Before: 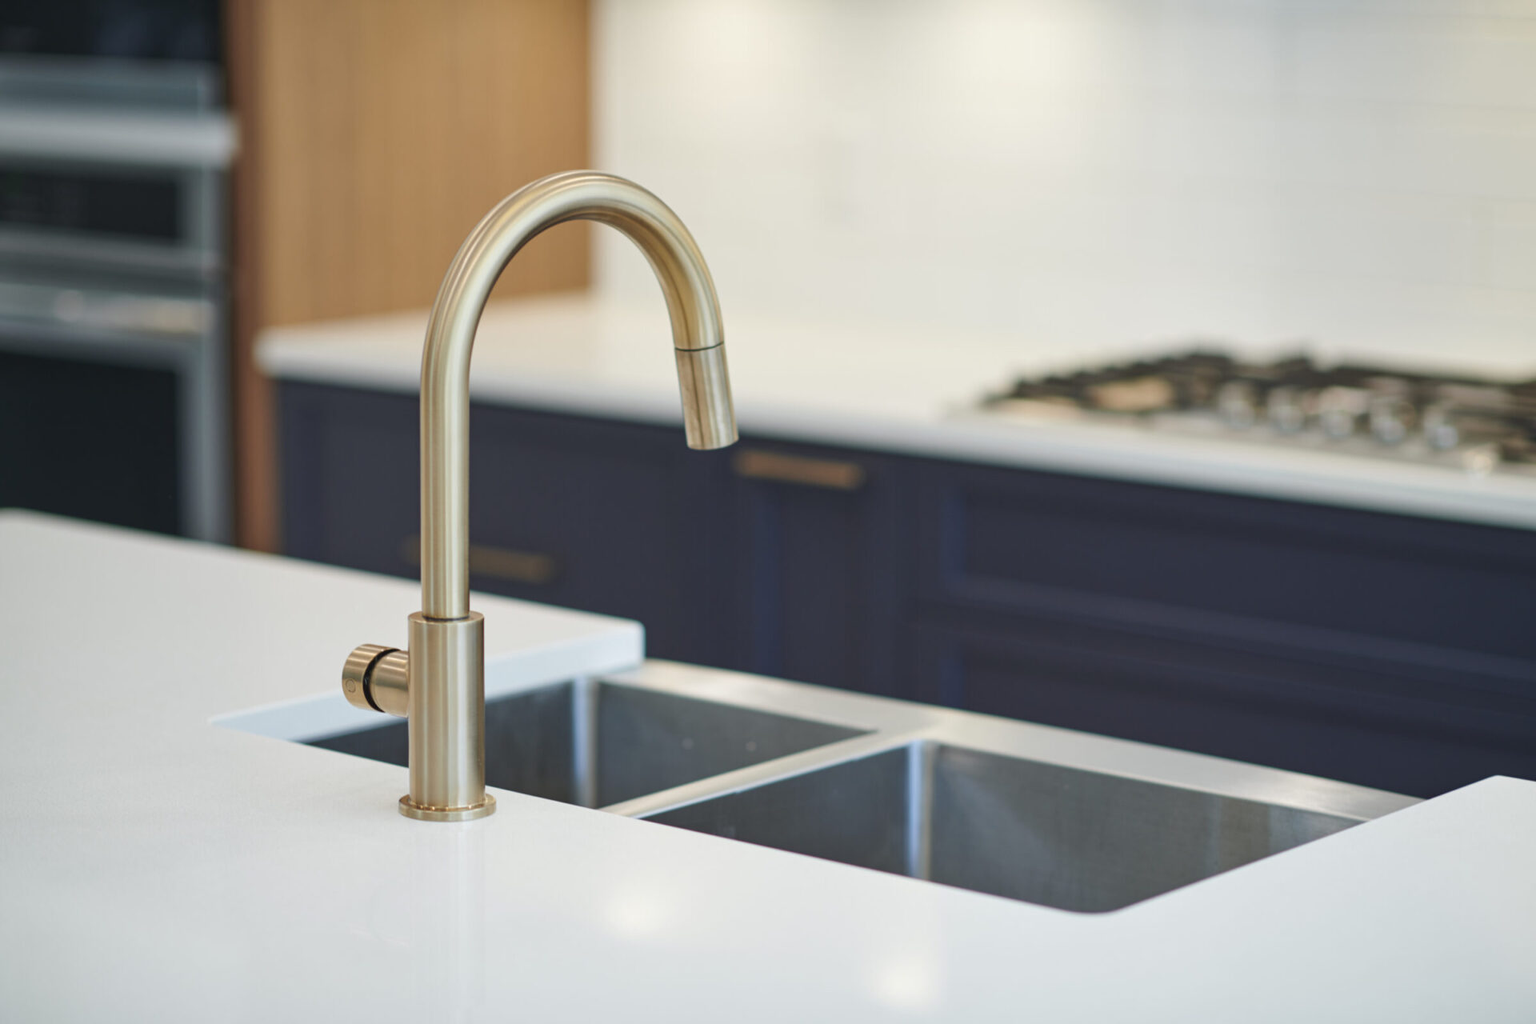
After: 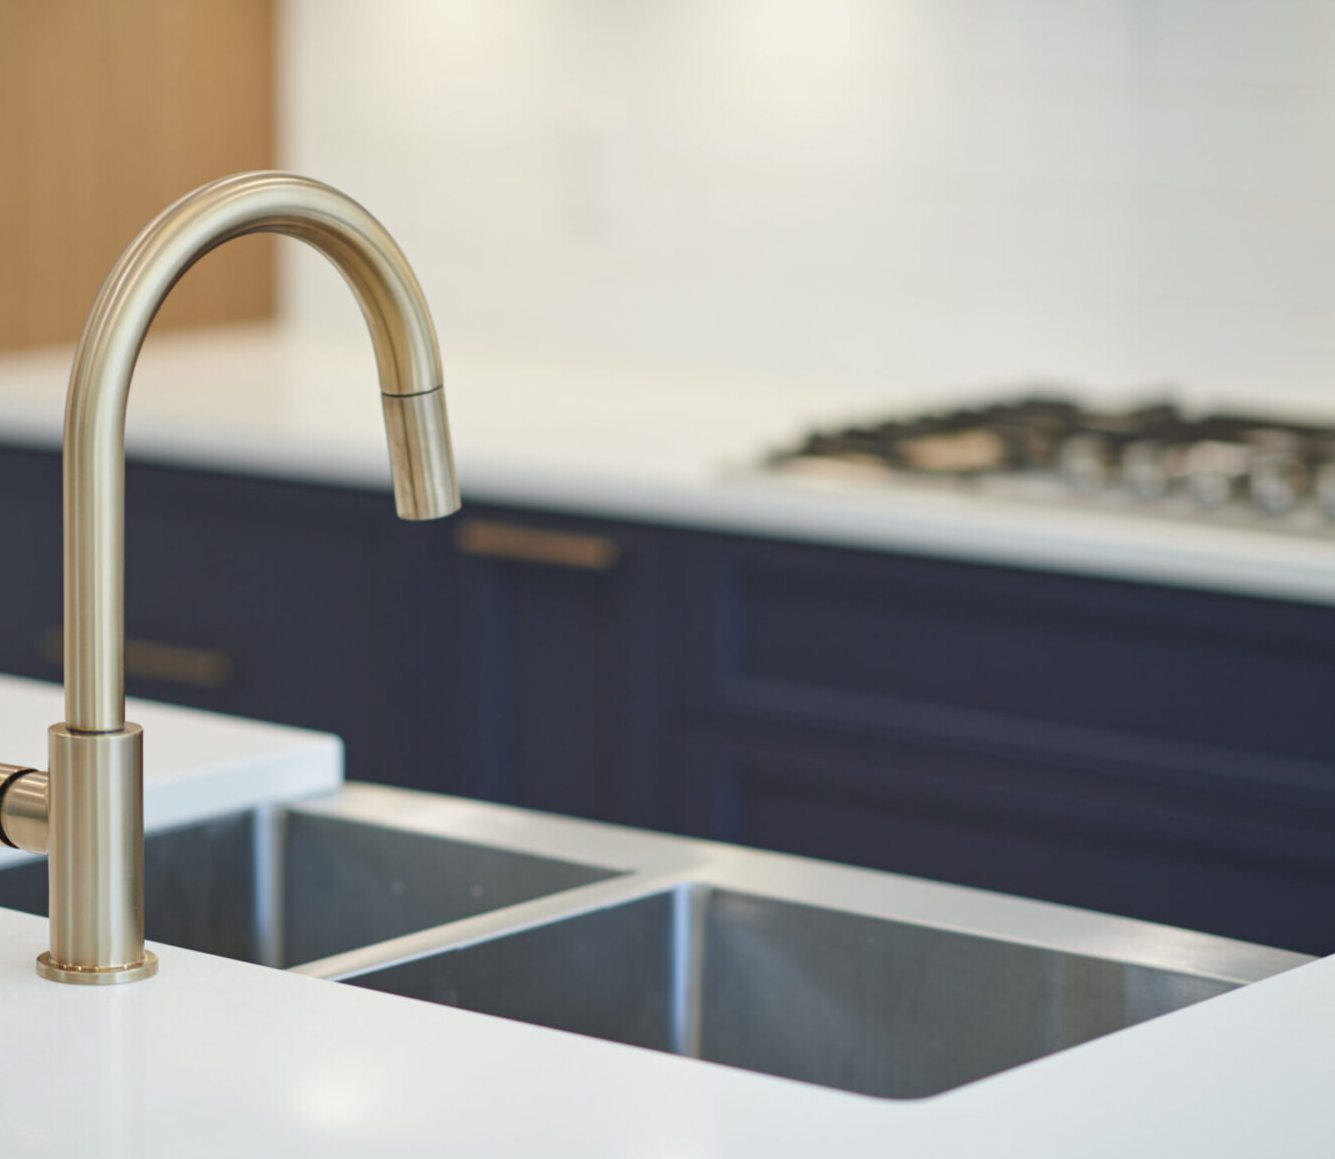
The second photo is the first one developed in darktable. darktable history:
crop and rotate: left 24.095%, top 3.318%, right 6.367%, bottom 6.099%
